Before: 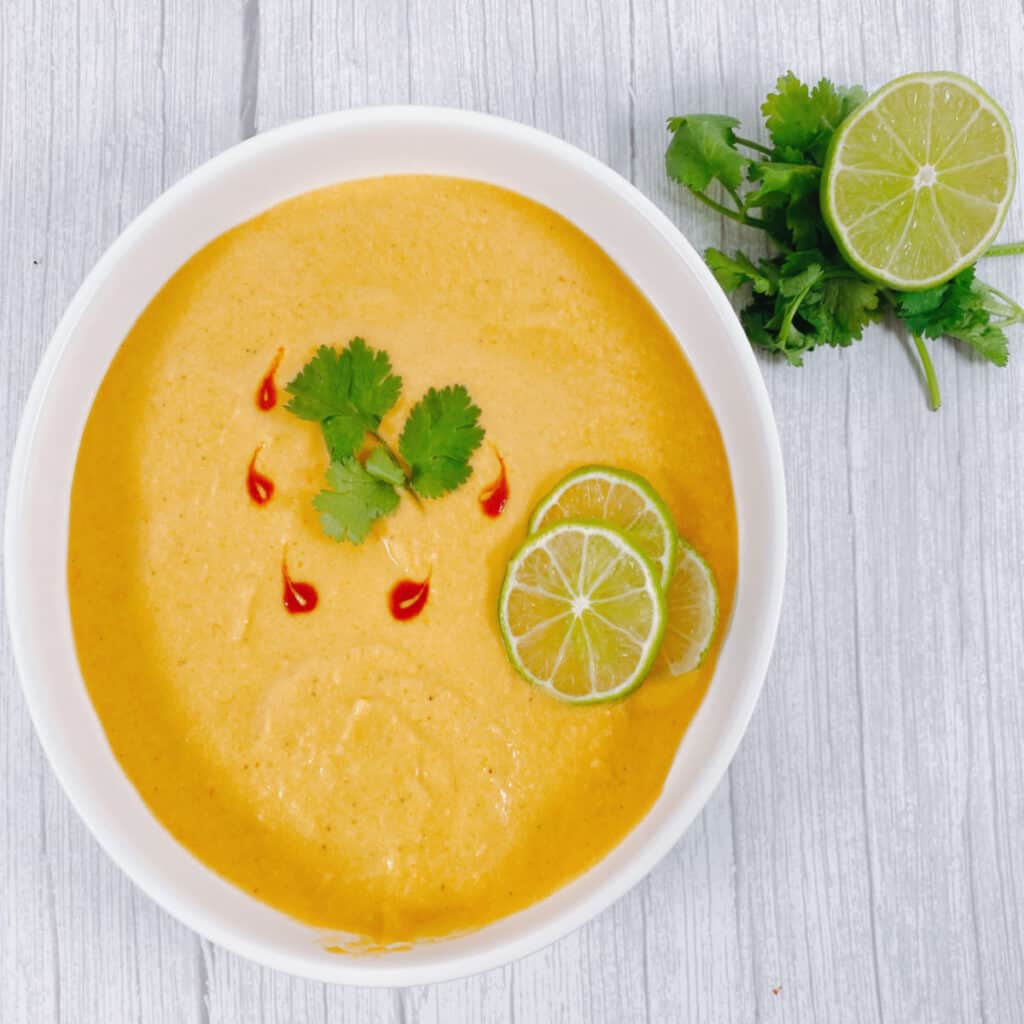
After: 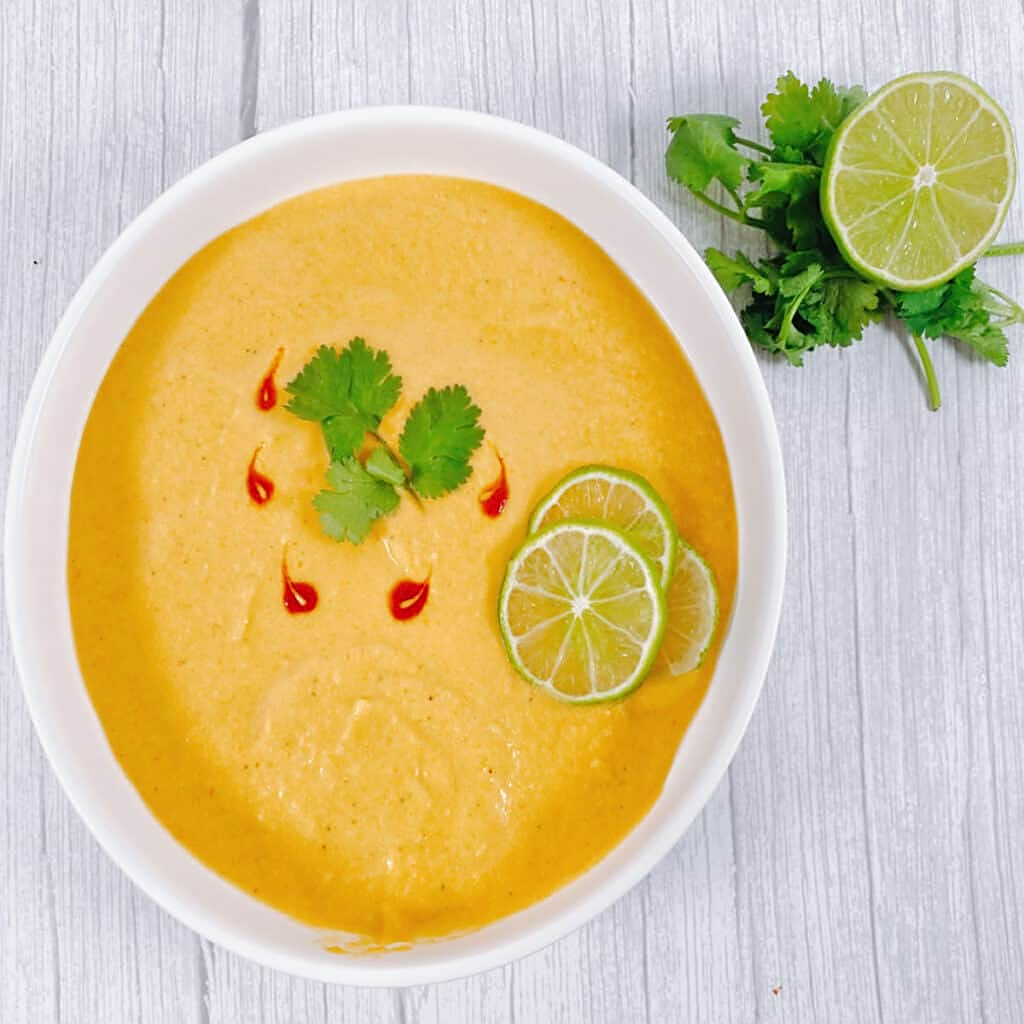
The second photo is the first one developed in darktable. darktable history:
tone equalizer: -8 EV 0.018 EV, -7 EV -0.032 EV, -6 EV 0.039 EV, -5 EV 0.022 EV, -4 EV 0.283 EV, -3 EV 0.629 EV, -2 EV 0.562 EV, -1 EV 0.184 EV, +0 EV 0.05 EV
sharpen: on, module defaults
